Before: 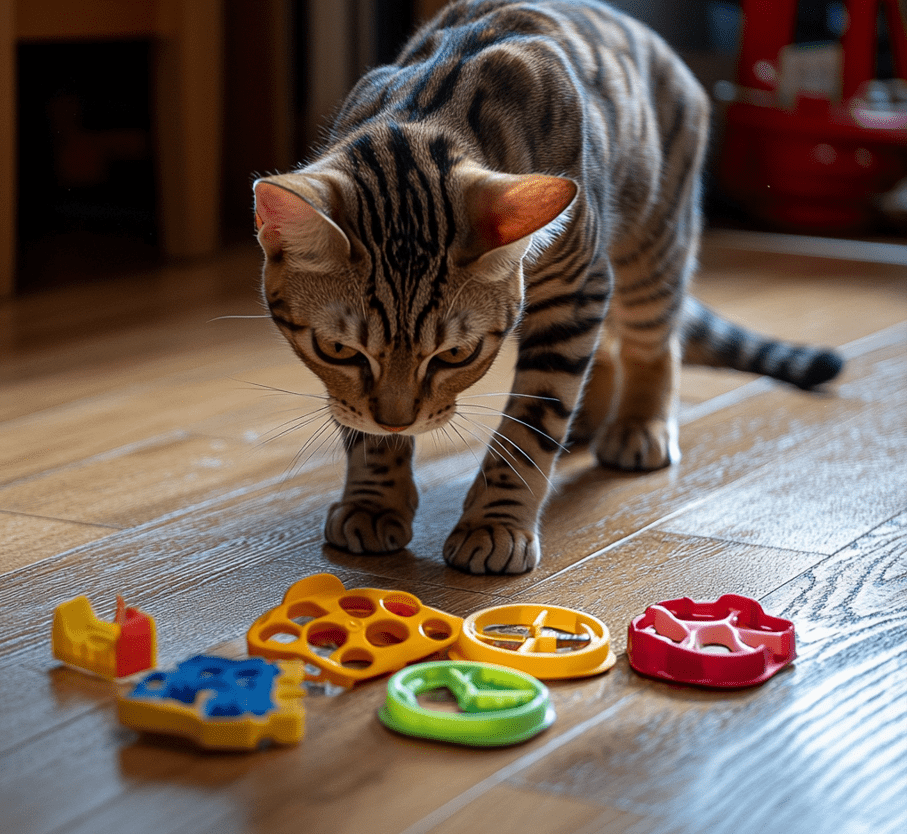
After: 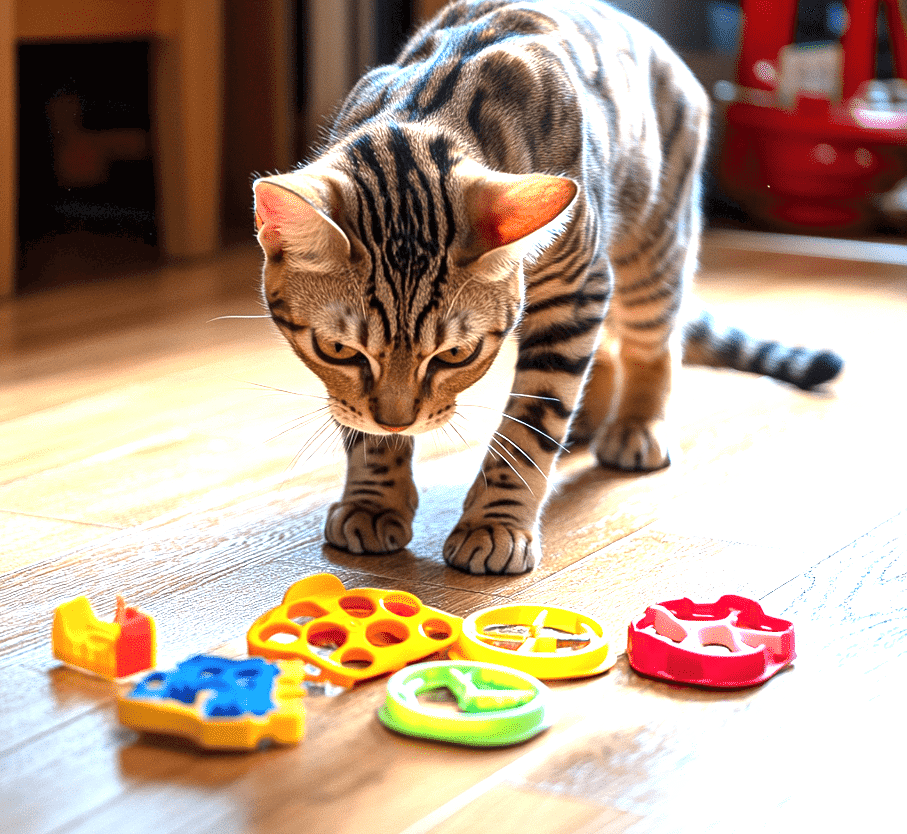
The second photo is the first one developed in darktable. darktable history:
exposure: black level correction 0, exposure 2.001 EV, compensate highlight preservation false
